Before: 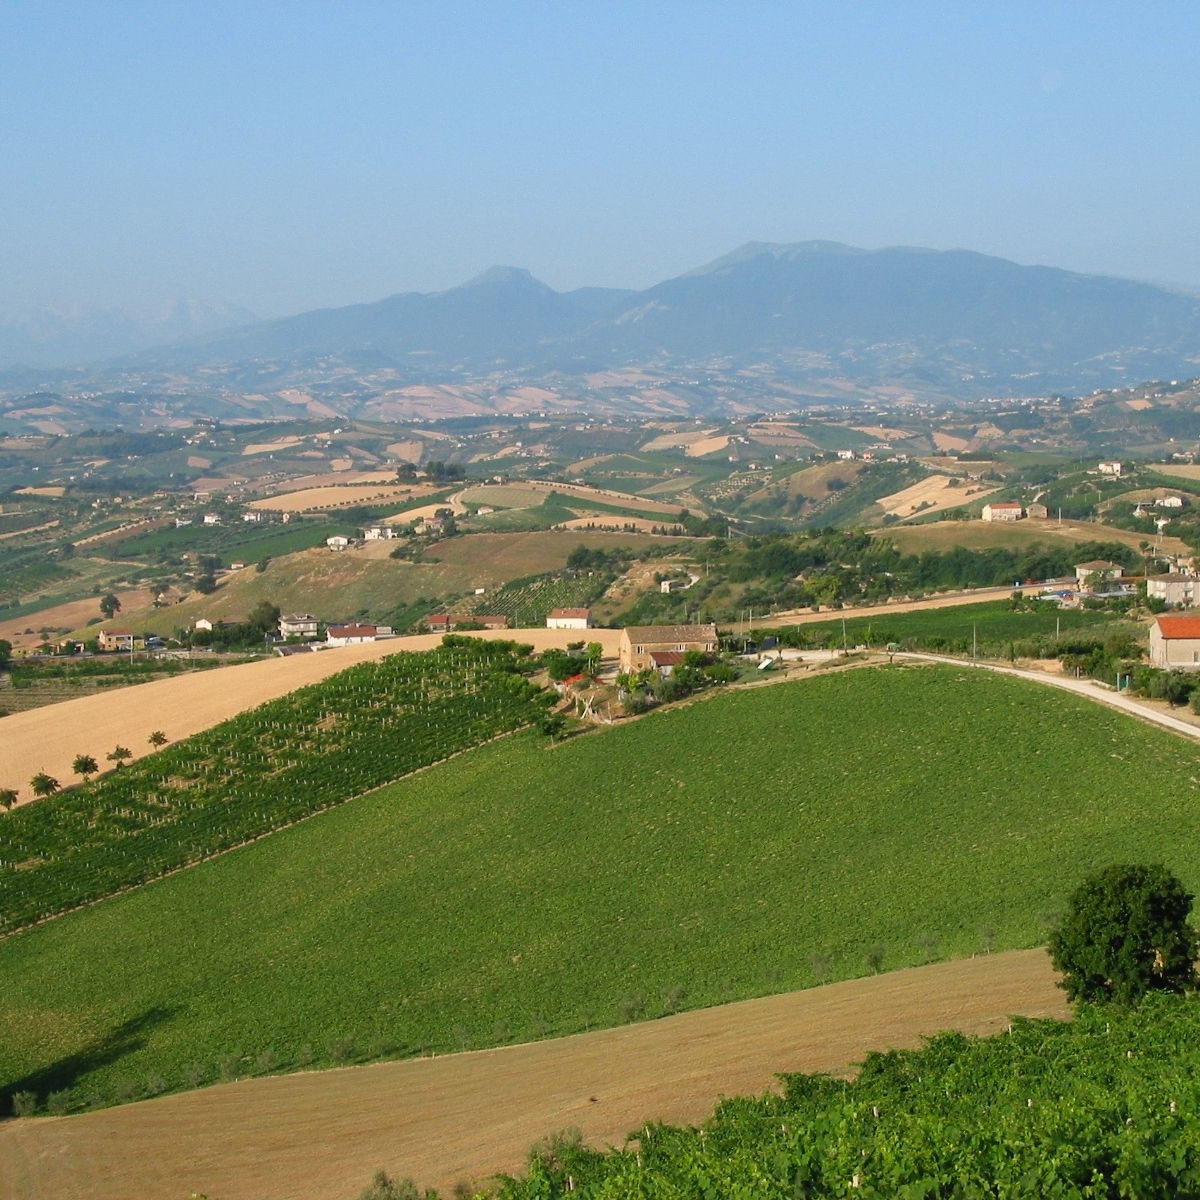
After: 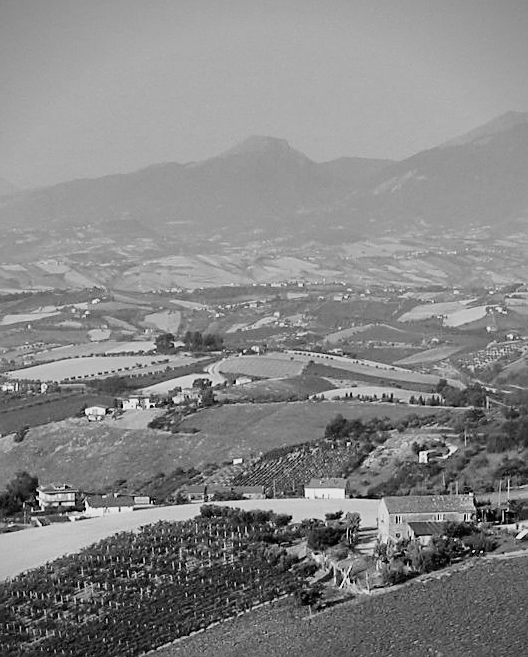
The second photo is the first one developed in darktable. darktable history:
vignetting: fall-off start 91.19%
monochrome: a 32, b 64, size 2.3
crop: left 20.248%, top 10.86%, right 35.675%, bottom 34.321%
exposure: black level correction -0.005, exposure 0.054 EV, compensate highlight preservation false
tone equalizer: on, module defaults
sharpen: on, module defaults
filmic rgb: black relative exposure -5 EV, hardness 2.88, contrast 1.3, highlights saturation mix -30%
shadows and highlights: shadows 12, white point adjustment 1.2, soften with gaussian
